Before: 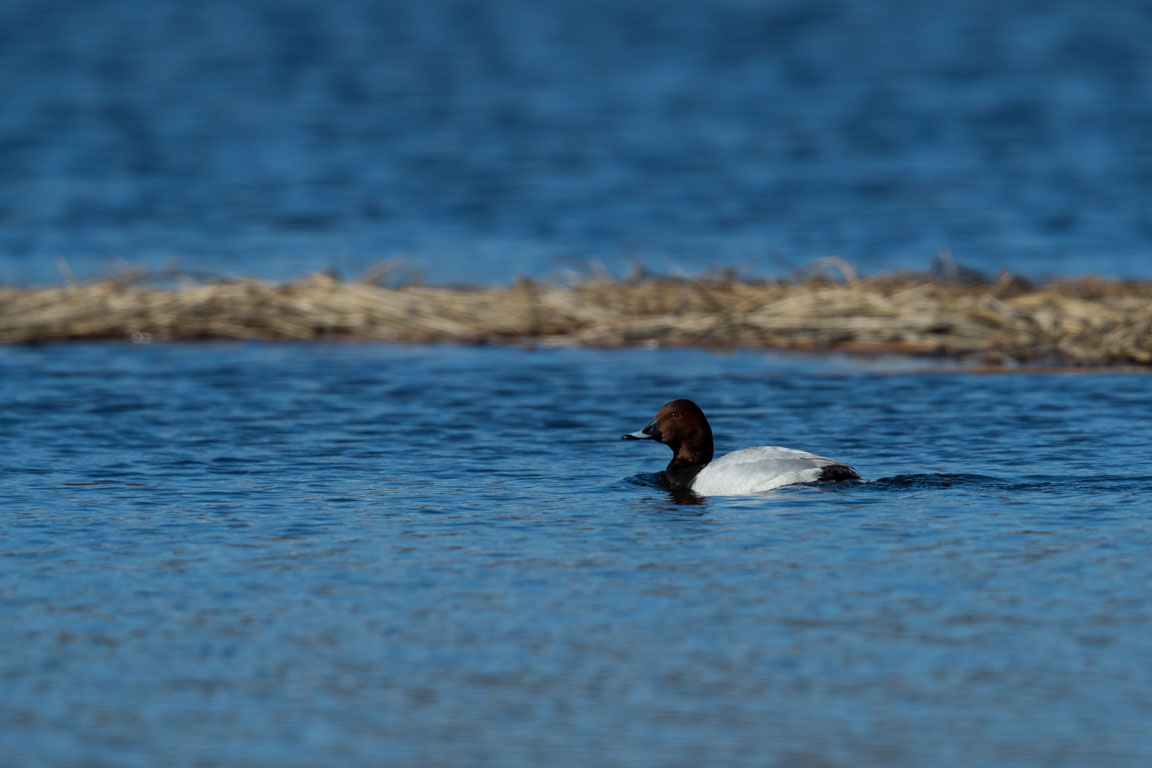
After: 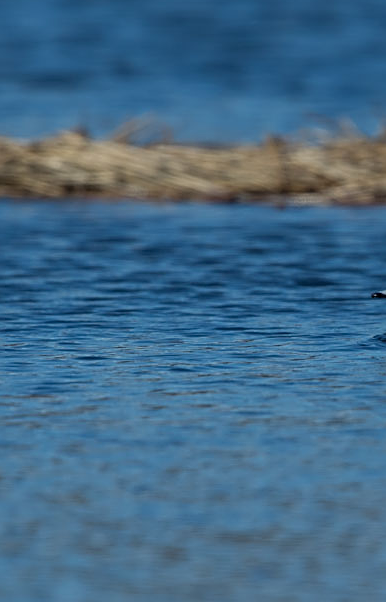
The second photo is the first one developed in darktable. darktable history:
sharpen: on, module defaults
crop and rotate: left 21.77%, top 18.528%, right 44.676%, bottom 2.997%
